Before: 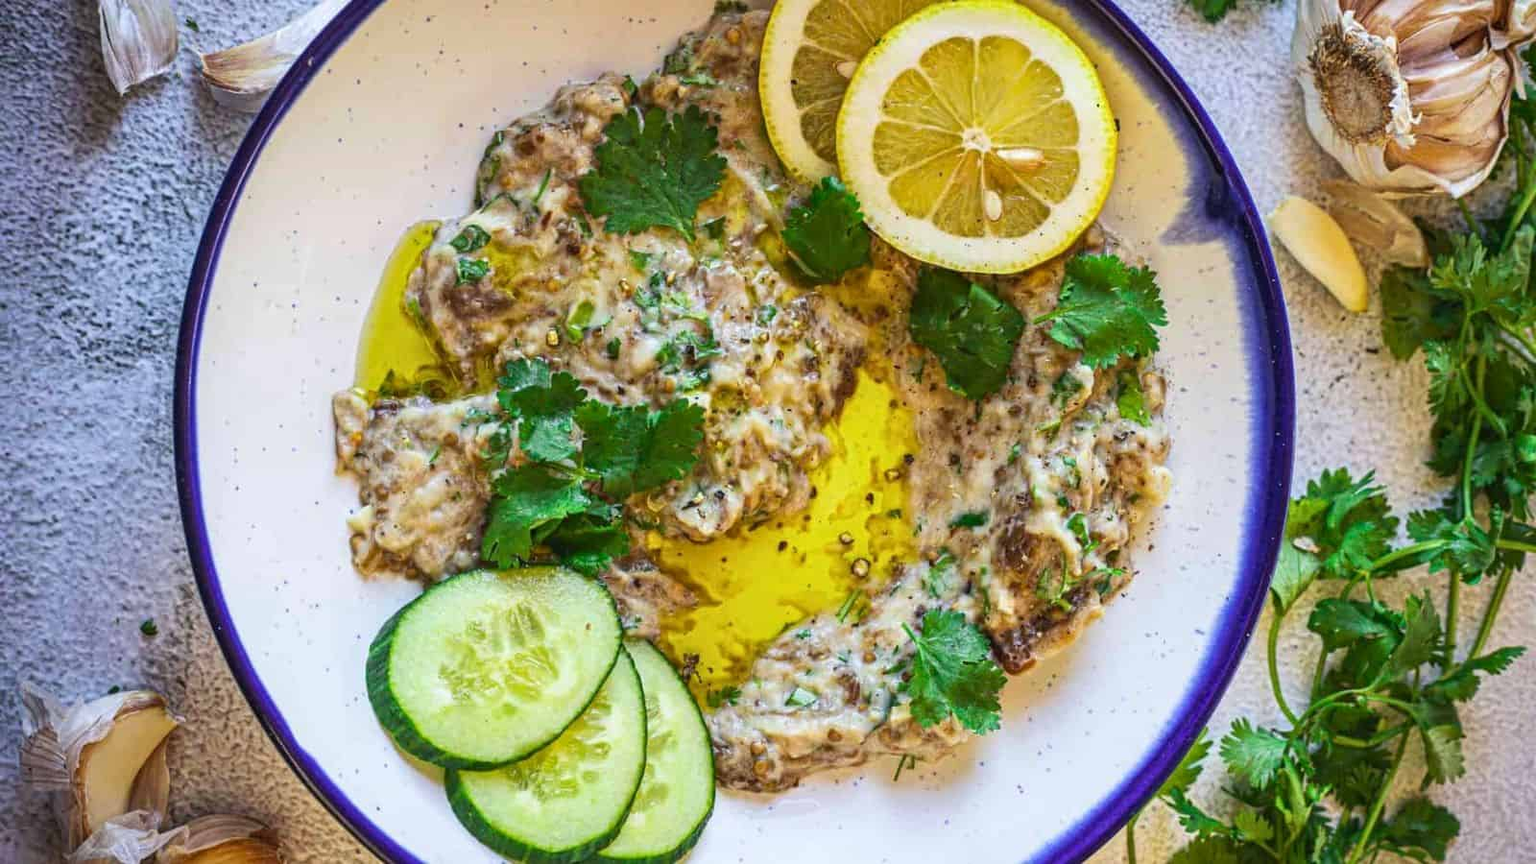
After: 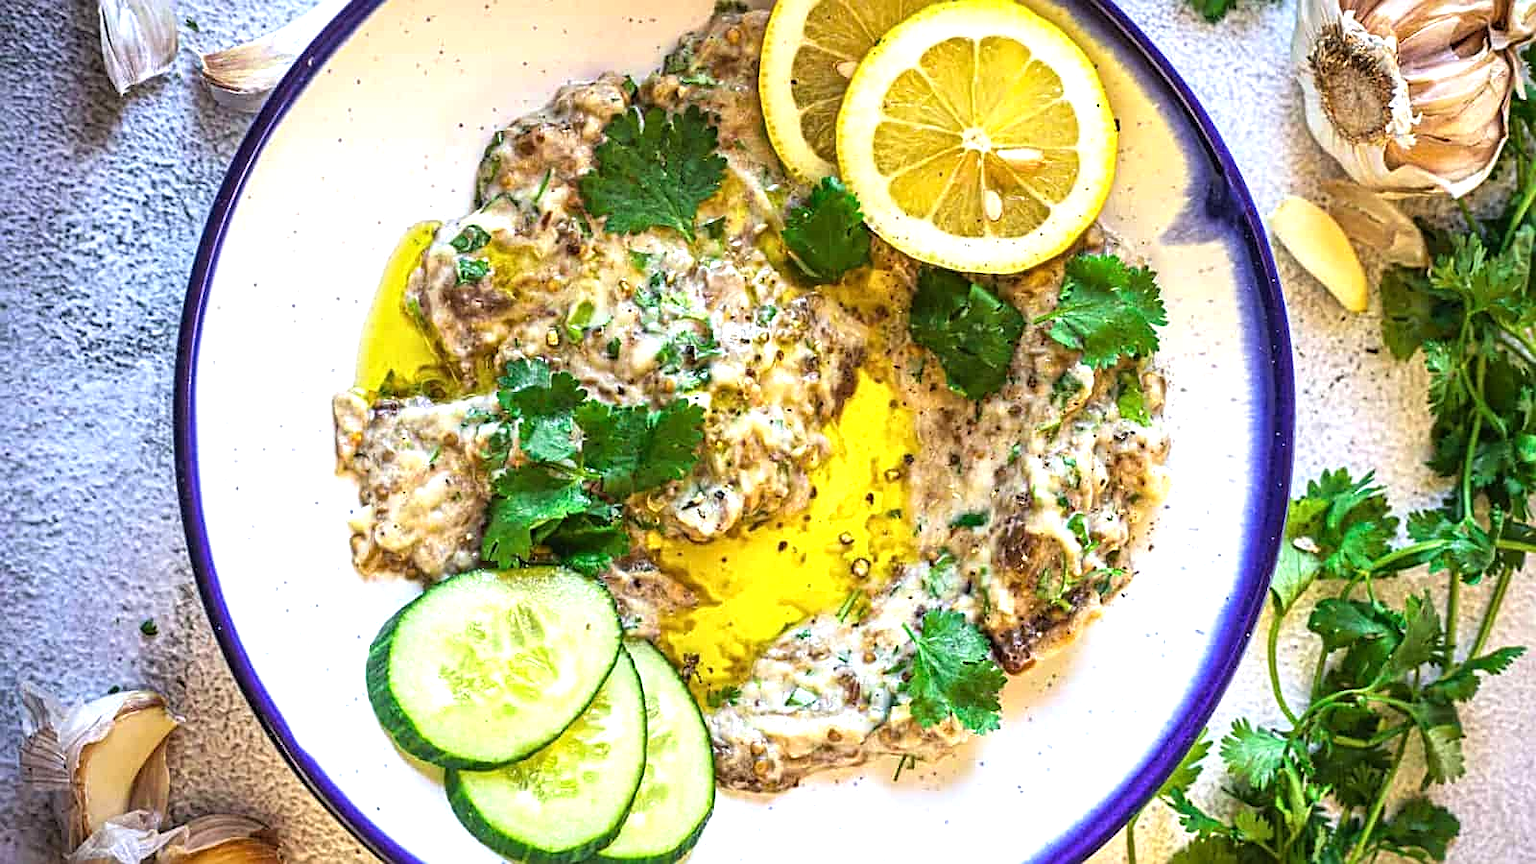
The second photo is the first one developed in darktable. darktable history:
sharpen: amount 0.472
tone equalizer: -8 EV -0.787 EV, -7 EV -0.674 EV, -6 EV -0.622 EV, -5 EV -0.39 EV, -3 EV 0.381 EV, -2 EV 0.6 EV, -1 EV 0.699 EV, +0 EV 0.758 EV
